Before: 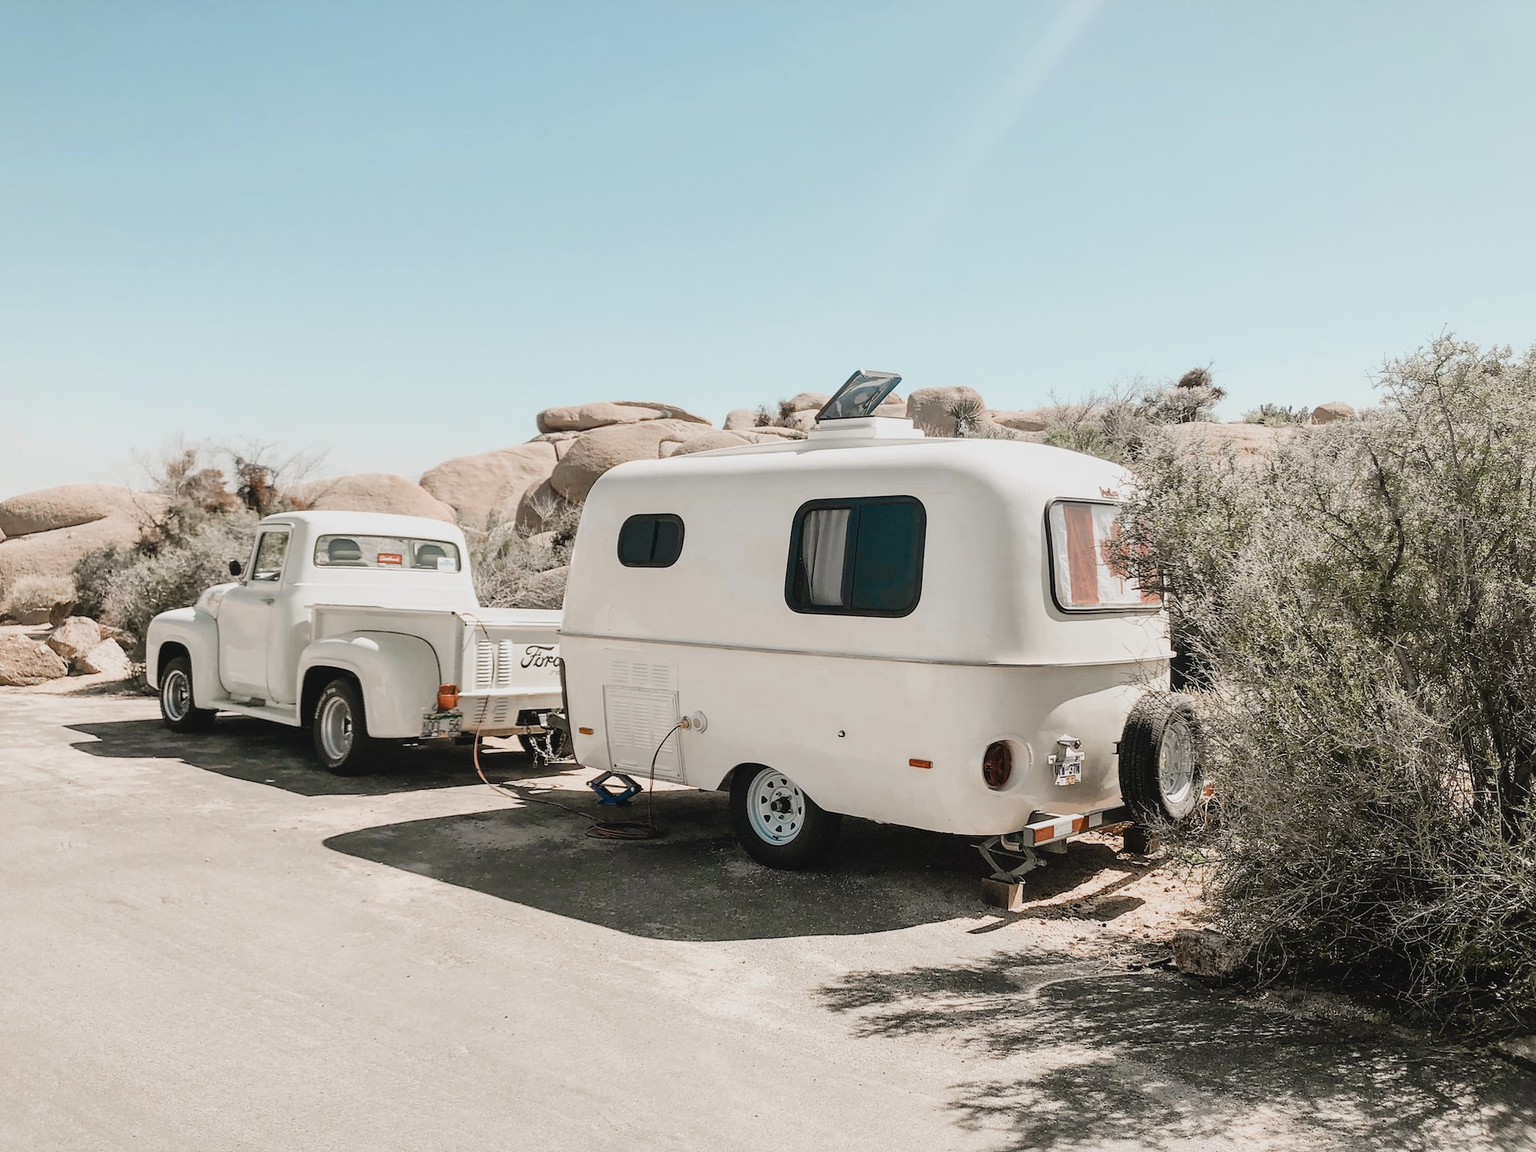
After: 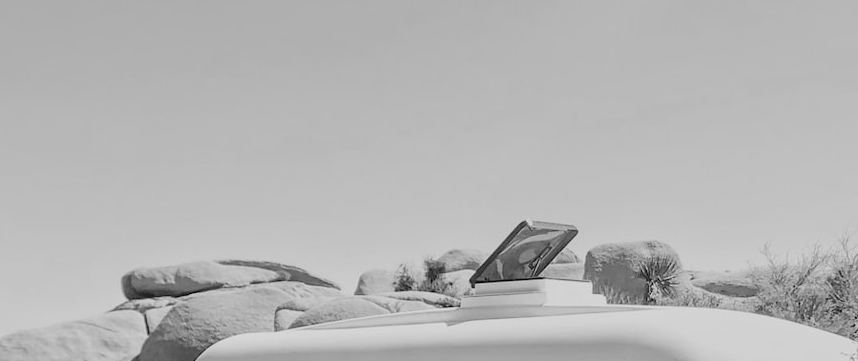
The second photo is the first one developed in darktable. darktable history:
crop: left 28.64%, top 16.832%, right 26.637%, bottom 58.055%
tone equalizer: on, module defaults
monochrome: a 26.22, b 42.67, size 0.8
